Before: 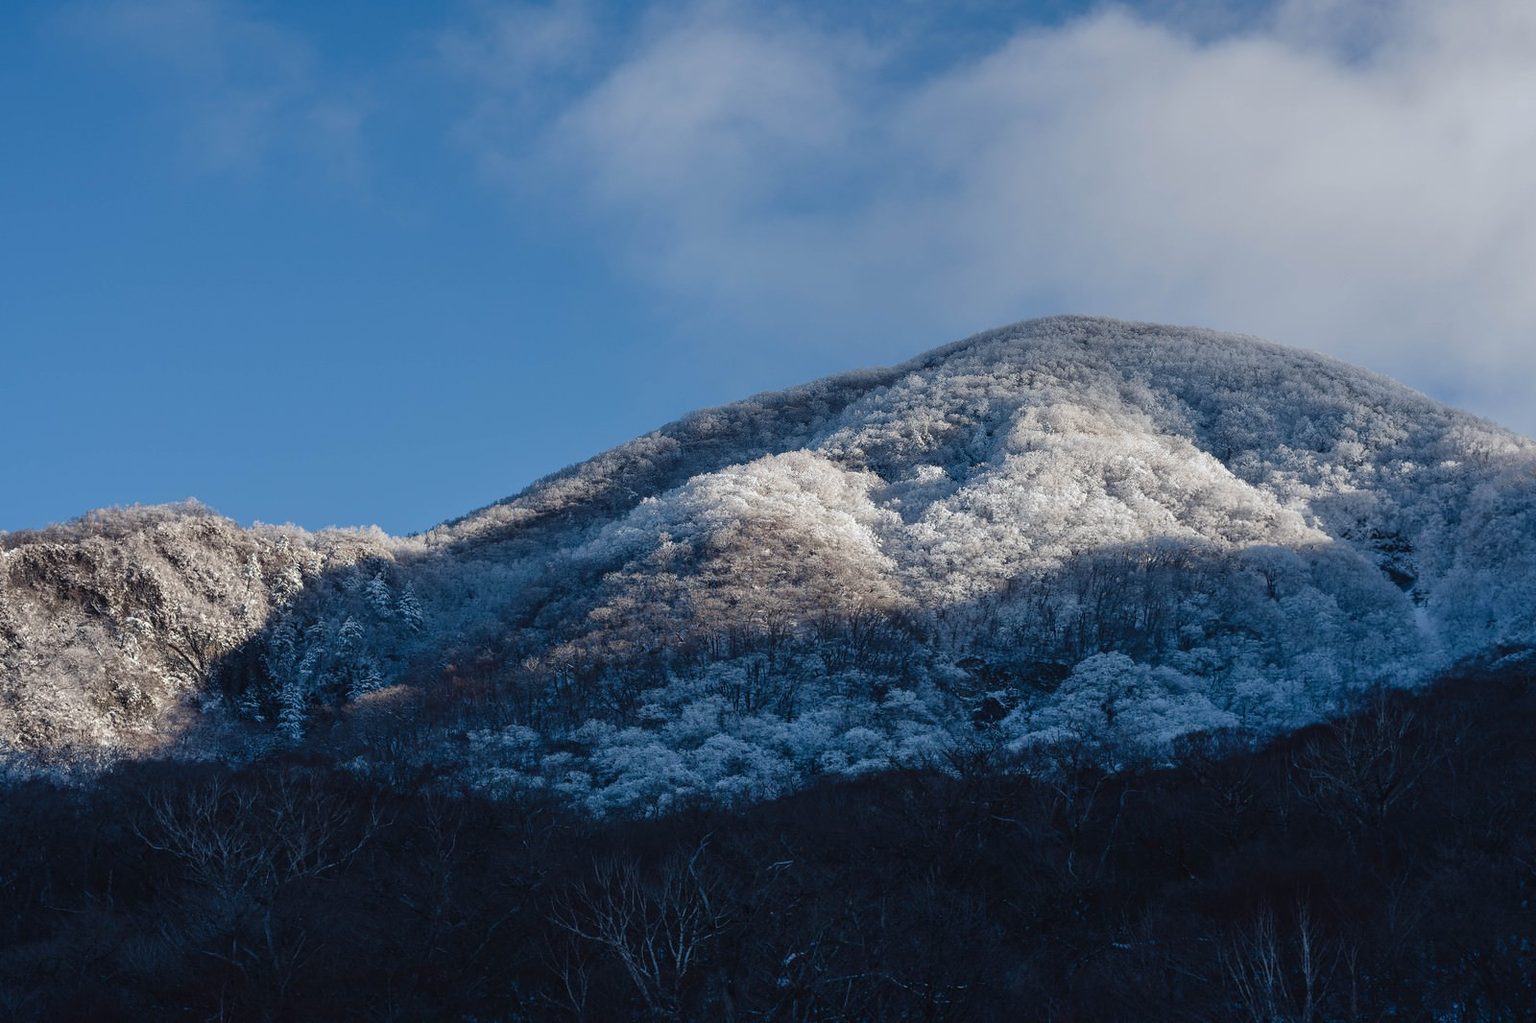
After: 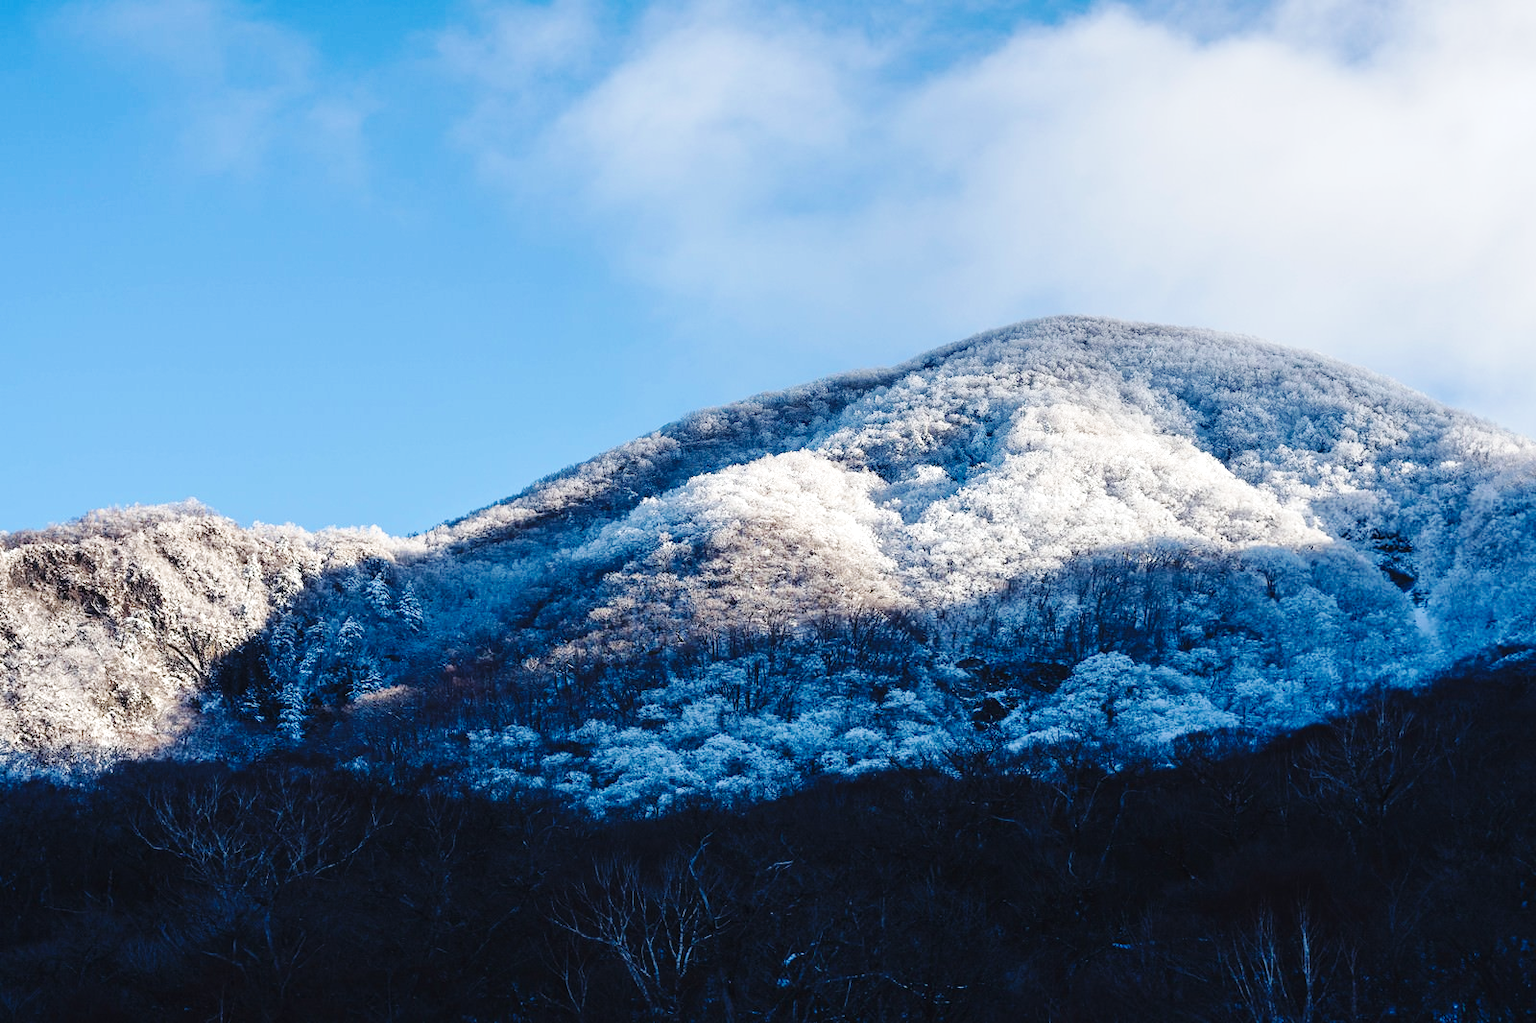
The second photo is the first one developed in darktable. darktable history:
base curve: curves: ch0 [(0, 0) (0.036, 0.025) (0.121, 0.166) (0.206, 0.329) (0.605, 0.79) (1, 1)], preserve colors none
exposure: exposure 0.657 EV, compensate highlight preservation false
